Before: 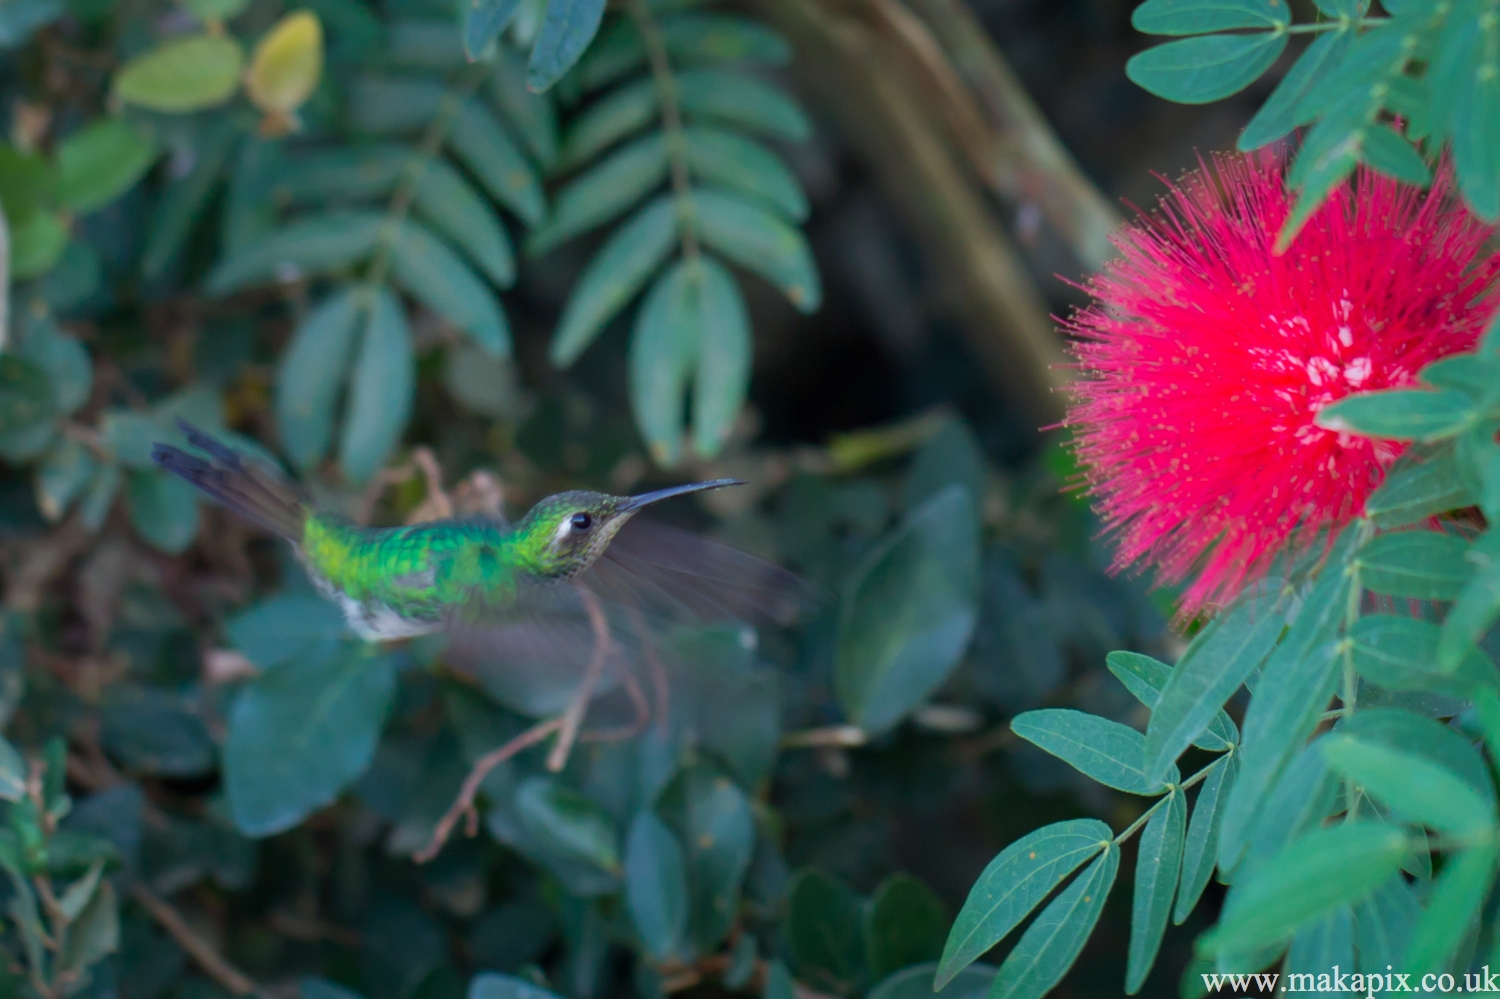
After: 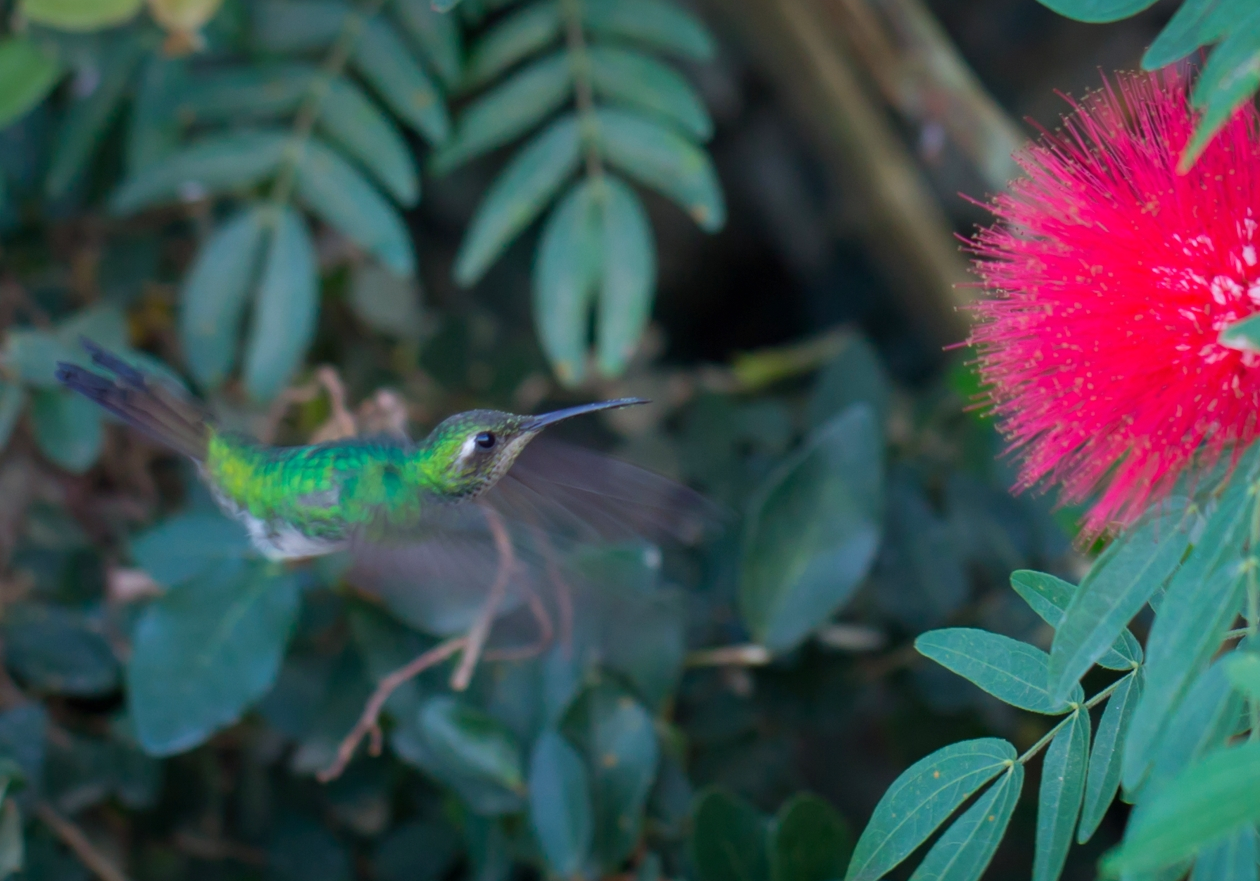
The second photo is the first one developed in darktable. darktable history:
crop: left 6.446%, top 8.188%, right 9.538%, bottom 3.548%
white balance: red 1.009, blue 1.027
